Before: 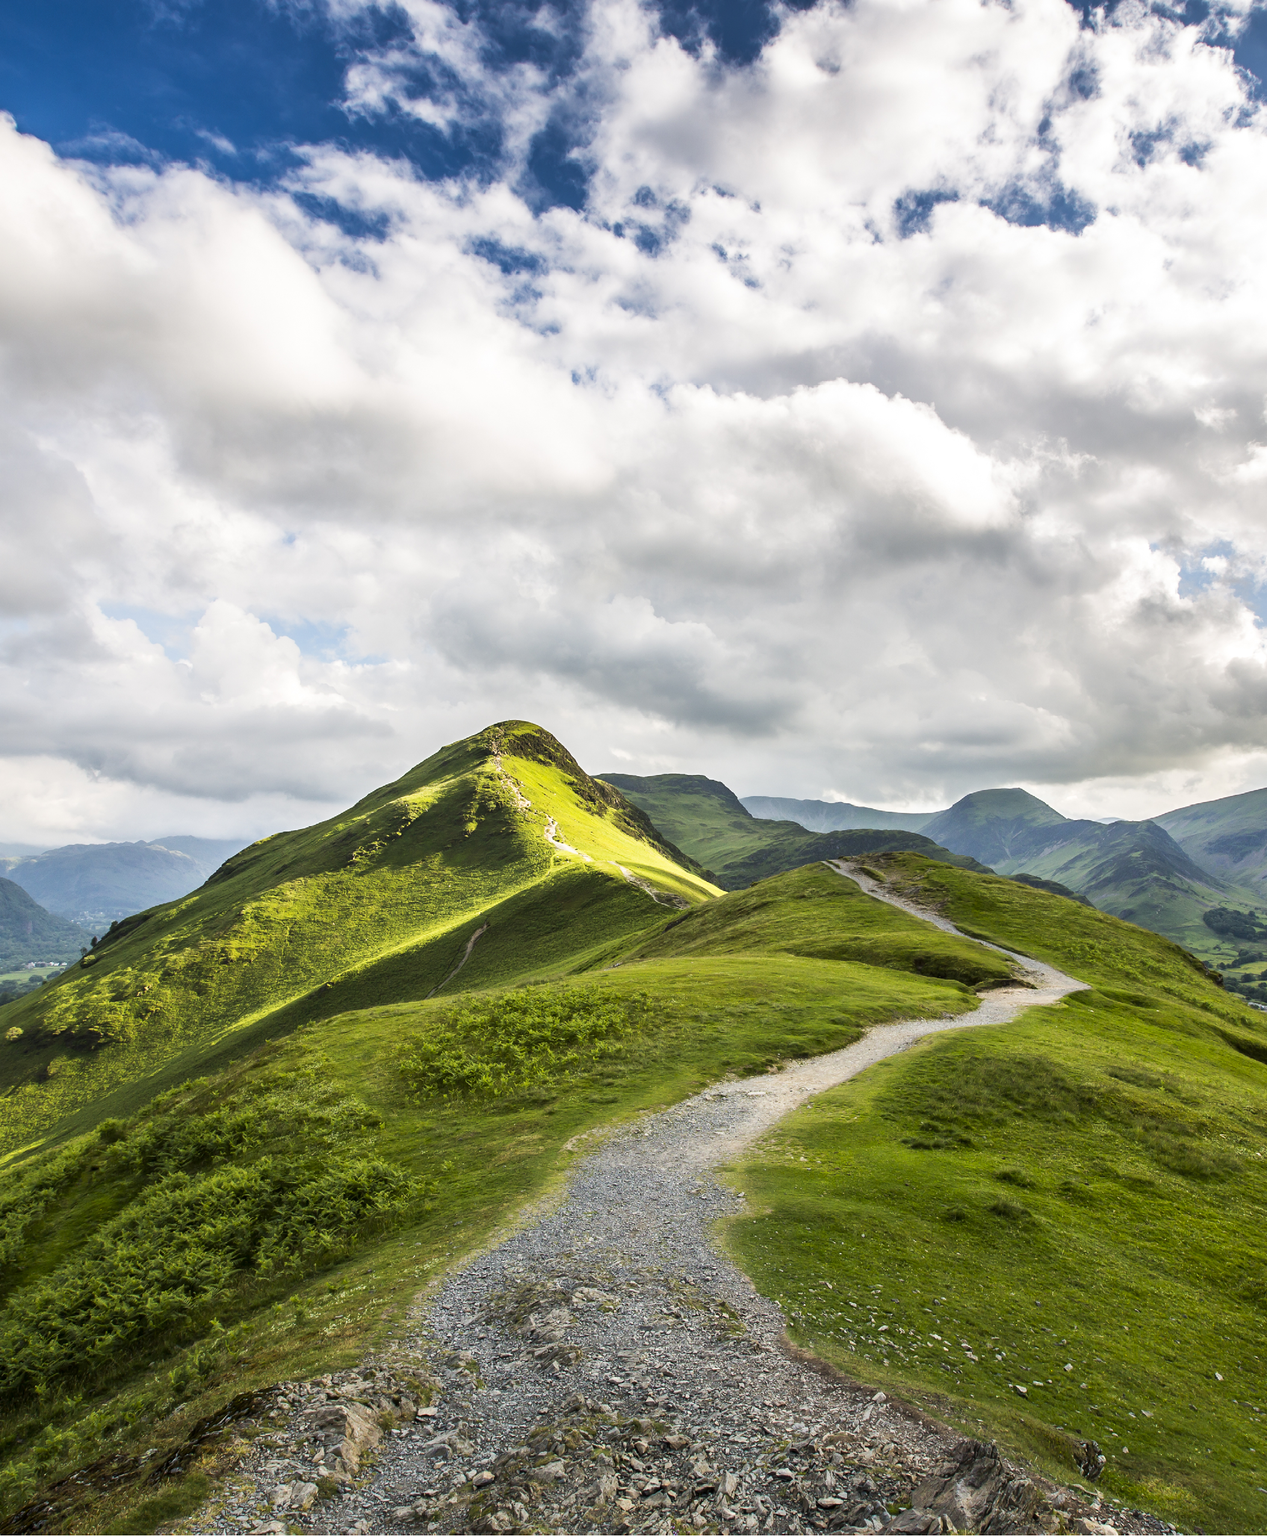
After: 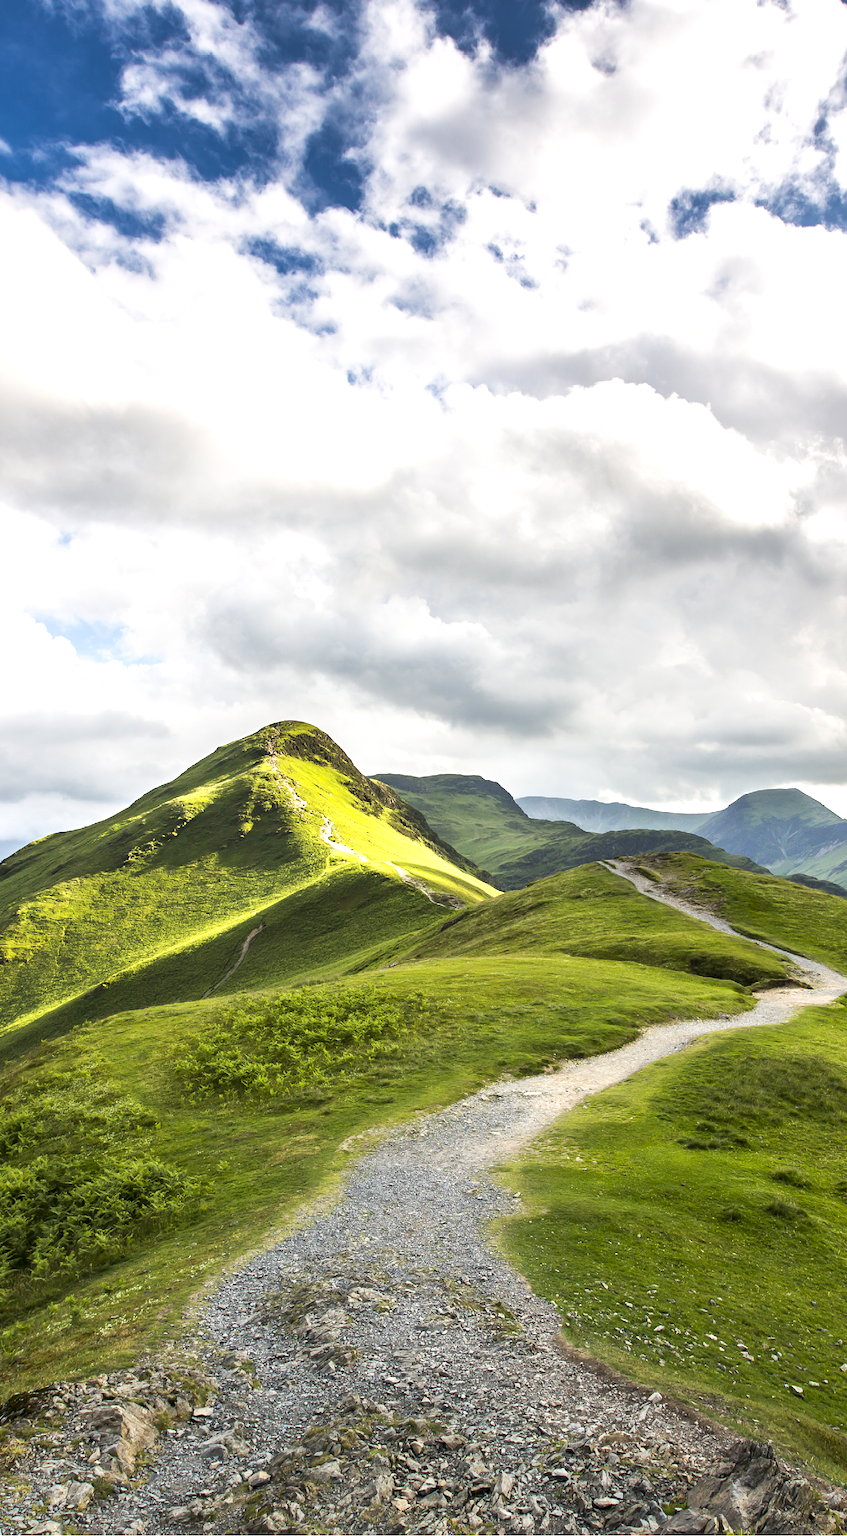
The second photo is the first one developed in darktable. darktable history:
crop and rotate: left 17.732%, right 15.423%
exposure: exposure 0.367 EV, compensate highlight preservation false
